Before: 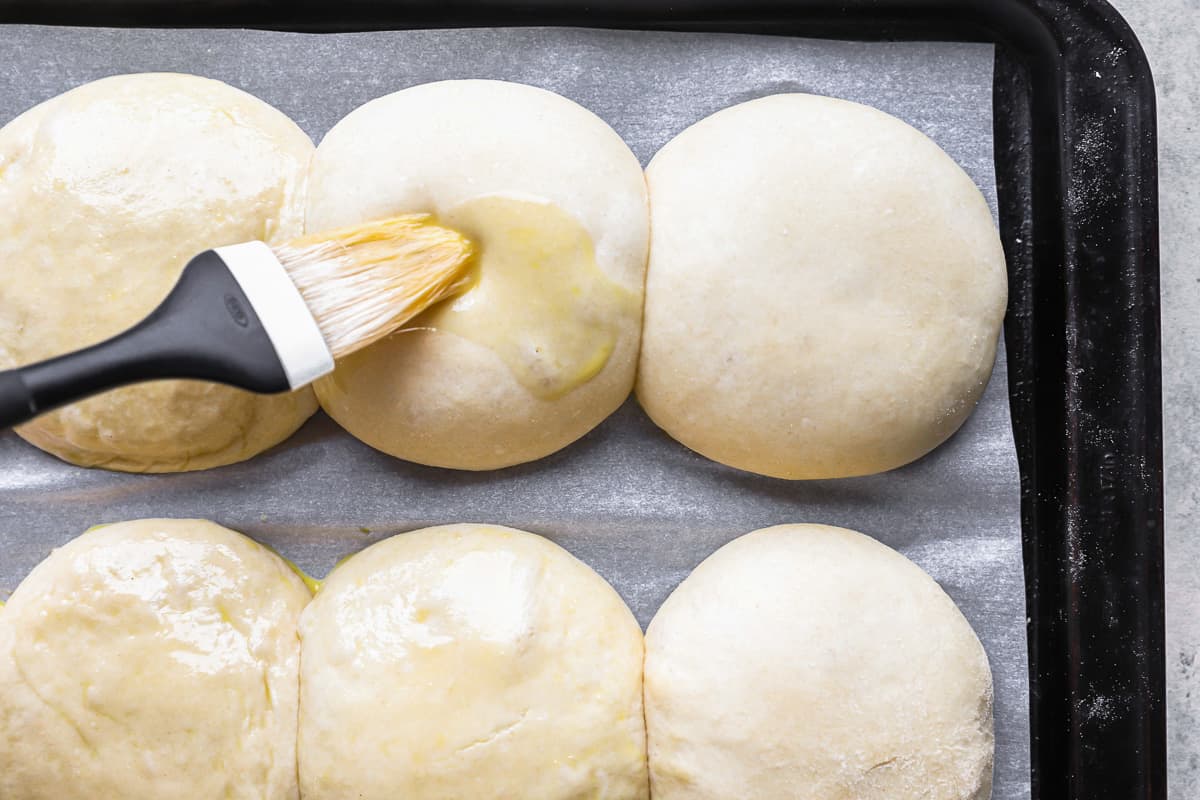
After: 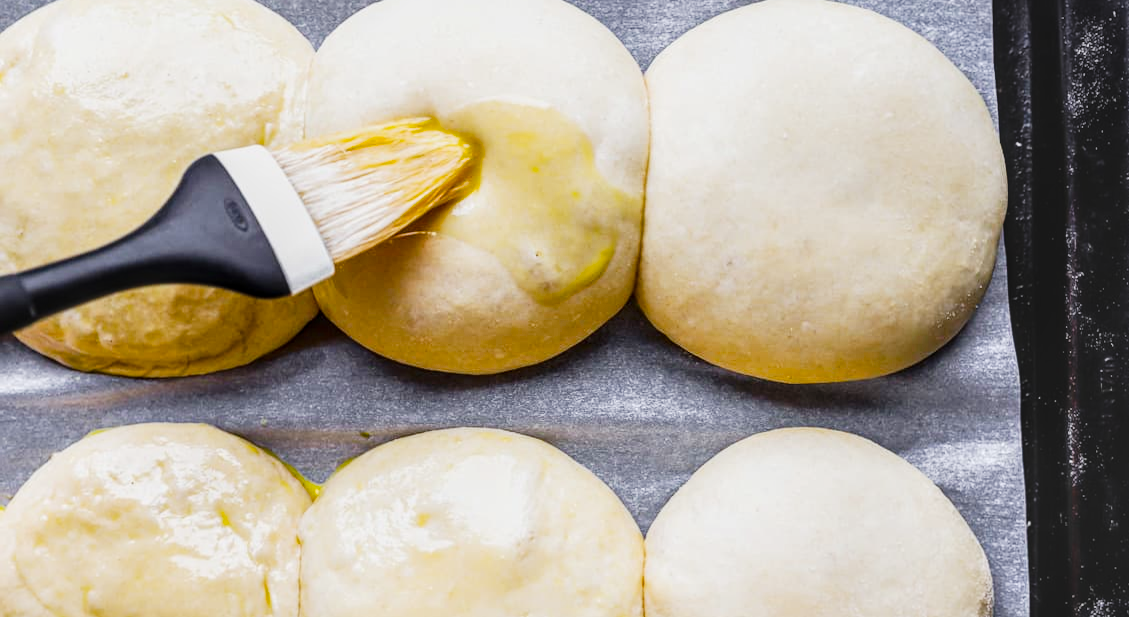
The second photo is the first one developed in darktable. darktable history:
crop and rotate: angle 0.057°, top 12.004%, right 5.727%, bottom 10.651%
tone curve: curves: ch0 [(0, 0.087) (0.175, 0.178) (0.466, 0.498) (0.715, 0.764) (1, 0.961)]; ch1 [(0, 0) (0.437, 0.398) (0.476, 0.466) (0.505, 0.505) (0.534, 0.544) (0.612, 0.605) (0.641, 0.643) (1, 1)]; ch2 [(0, 0) (0.359, 0.379) (0.427, 0.453) (0.489, 0.495) (0.531, 0.534) (0.579, 0.579) (1, 1)], preserve colors none
local contrast: highlights 58%, detail 146%
exposure: black level correction 0.002, exposure -0.202 EV, compensate highlight preservation false
color balance rgb: perceptual saturation grading › global saturation 36.869%, perceptual saturation grading › shadows 35.547%
